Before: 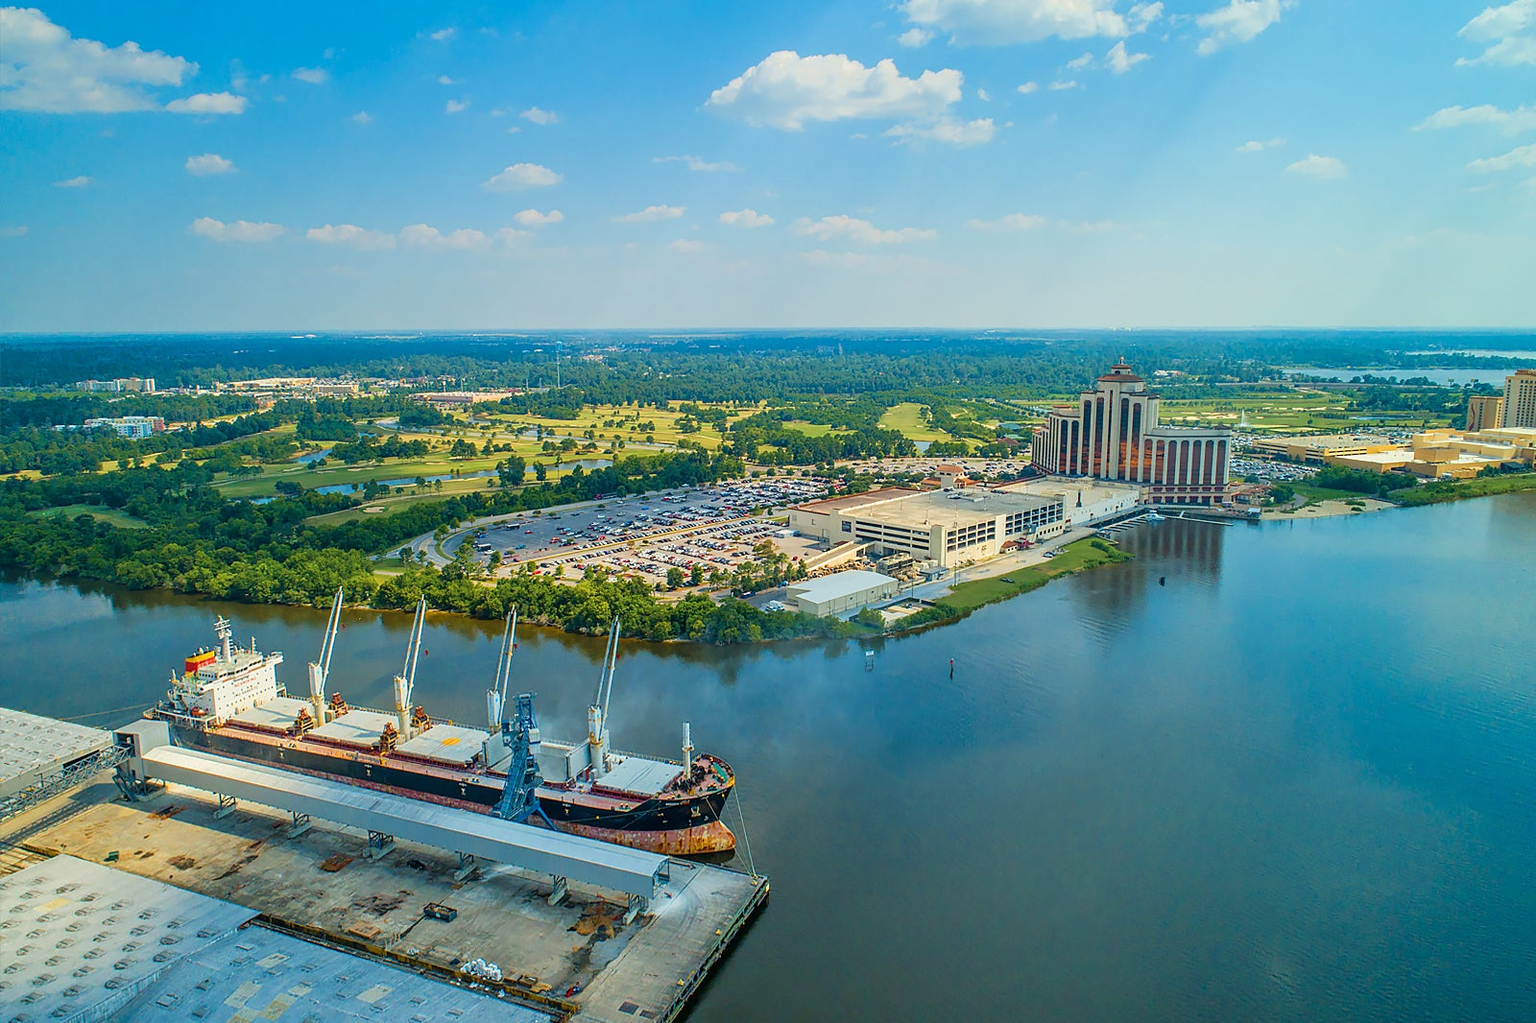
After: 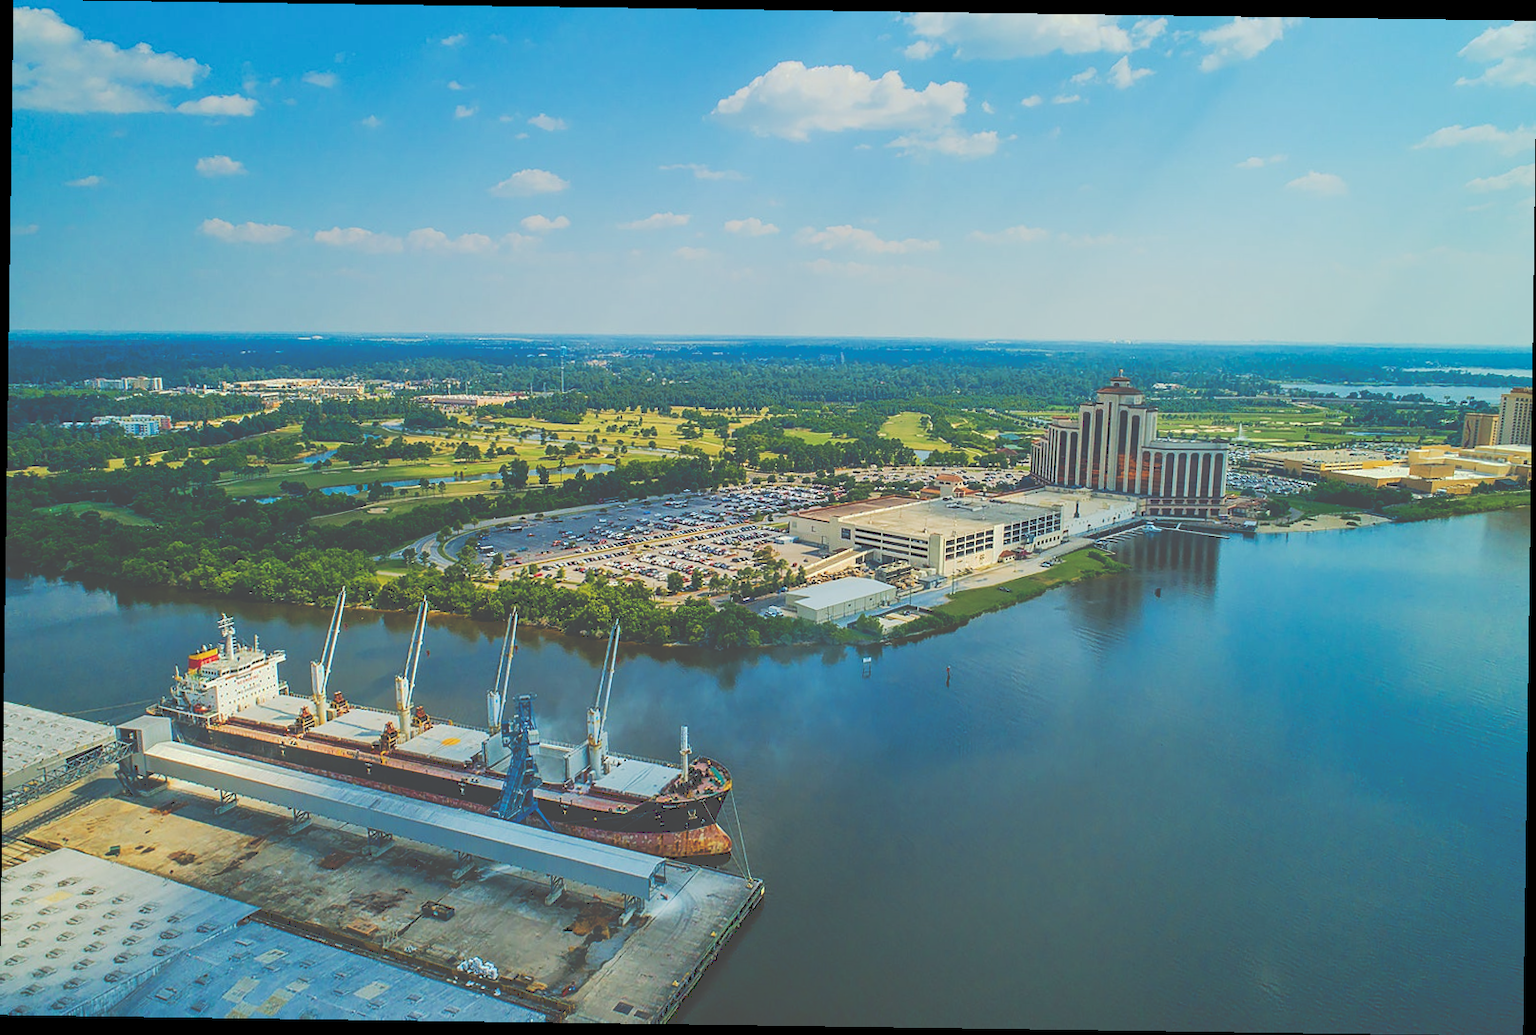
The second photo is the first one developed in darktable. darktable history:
white balance: red 0.986, blue 1.01
rotate and perspective: rotation 0.8°, automatic cropping off
tone curve: curves: ch0 [(0, 0) (0.003, 0.284) (0.011, 0.284) (0.025, 0.288) (0.044, 0.29) (0.069, 0.292) (0.1, 0.296) (0.136, 0.298) (0.177, 0.305) (0.224, 0.312) (0.277, 0.327) (0.335, 0.362) (0.399, 0.407) (0.468, 0.464) (0.543, 0.537) (0.623, 0.62) (0.709, 0.71) (0.801, 0.79) (0.898, 0.862) (1, 1)], preserve colors none
